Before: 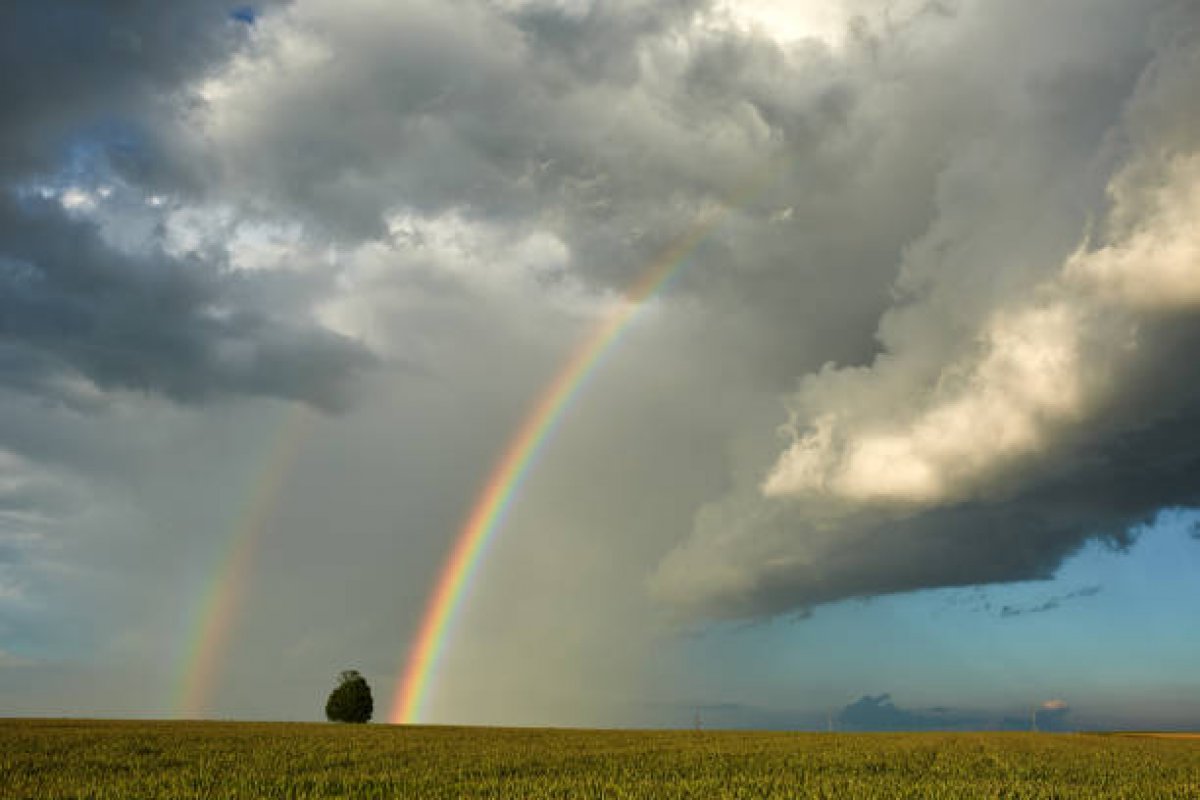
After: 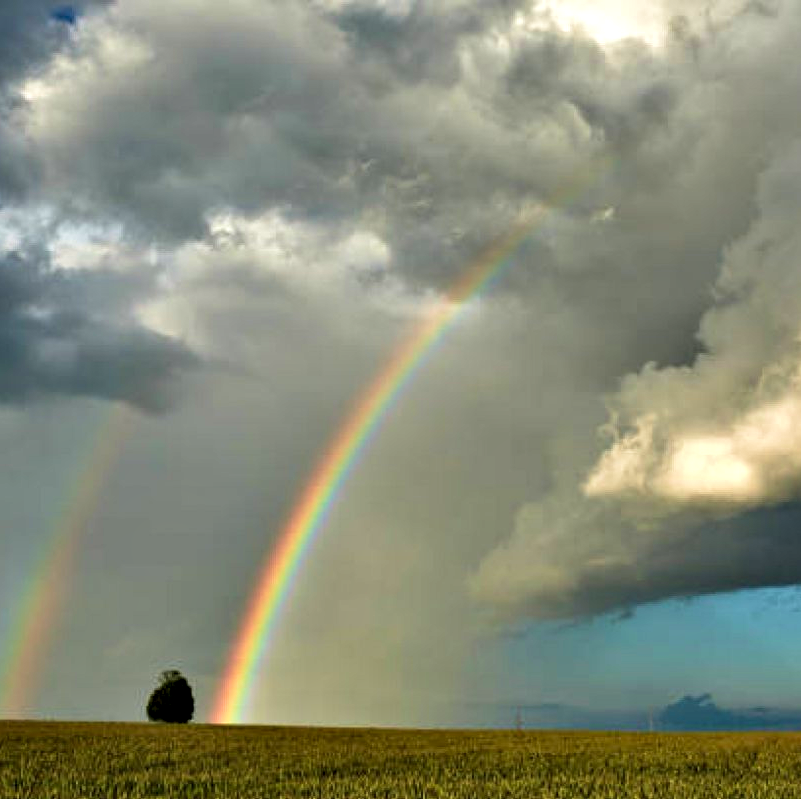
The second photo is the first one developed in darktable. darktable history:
contrast equalizer: y [[0.6 ×6], [0.55 ×6], [0 ×6], [0 ×6], [0 ×6]]
crop and rotate: left 14.967%, right 18.247%
velvia: strength 29.6%
base curve: curves: ch0 [(0, 0) (0.472, 0.455) (1, 1)], preserve colors none
